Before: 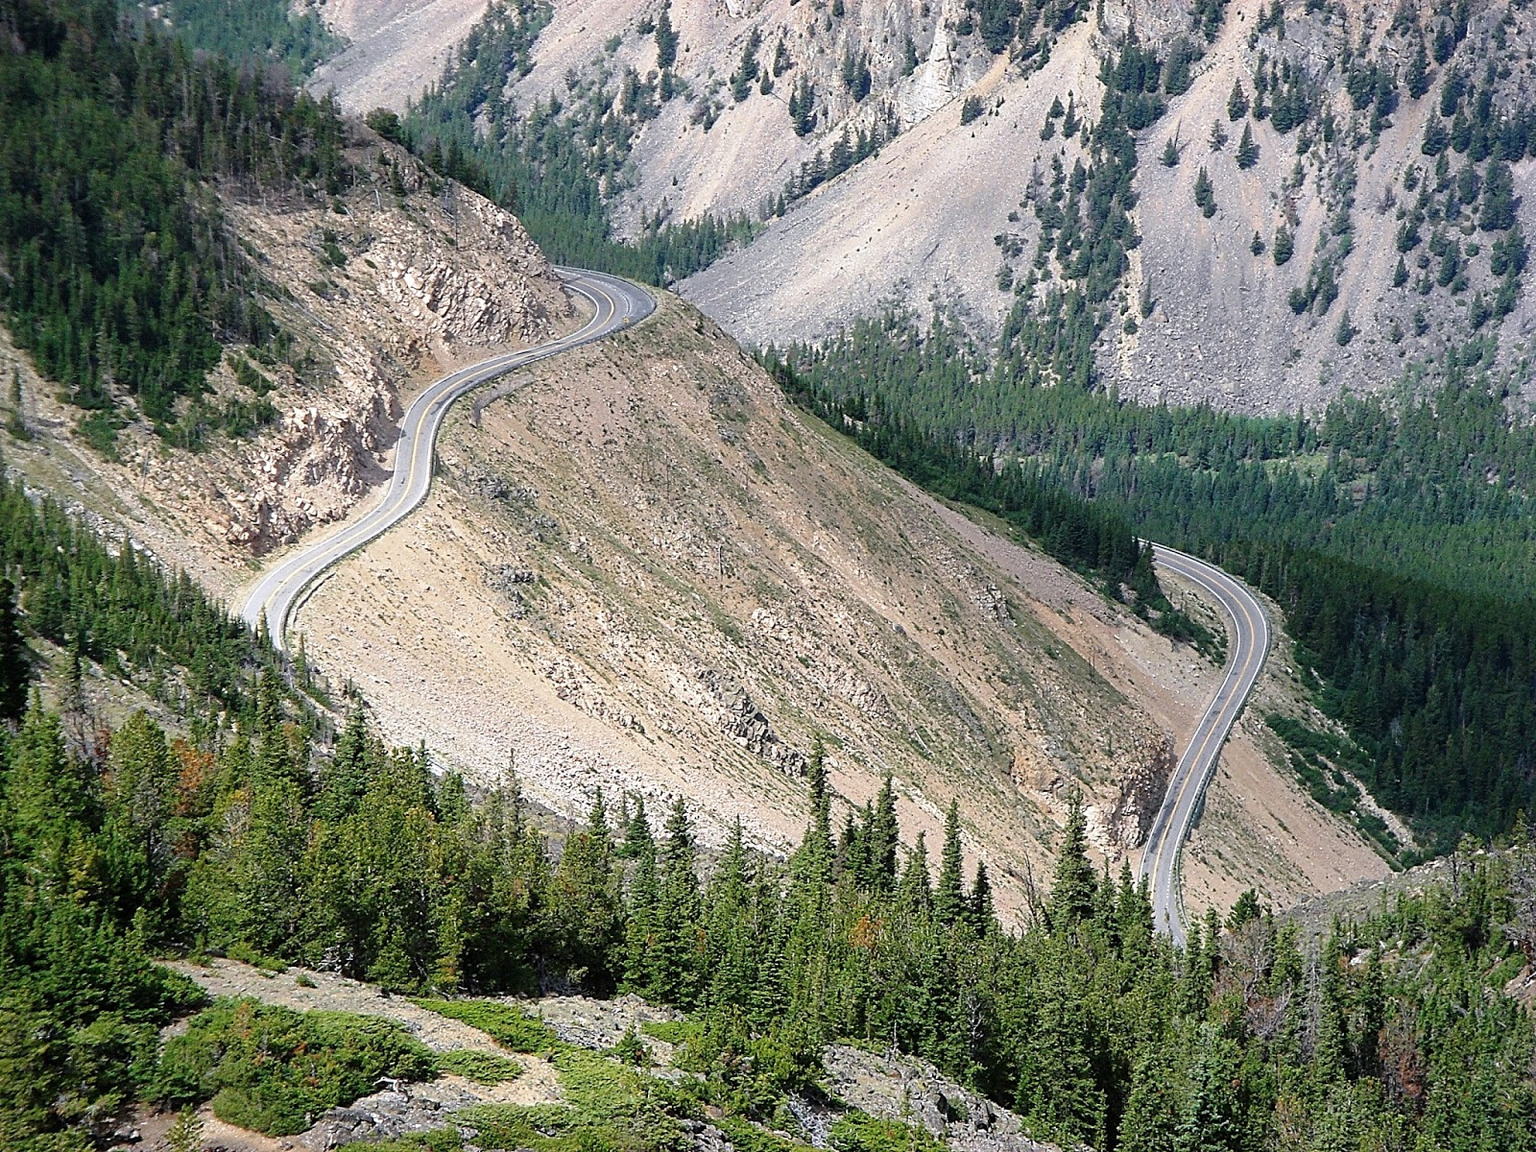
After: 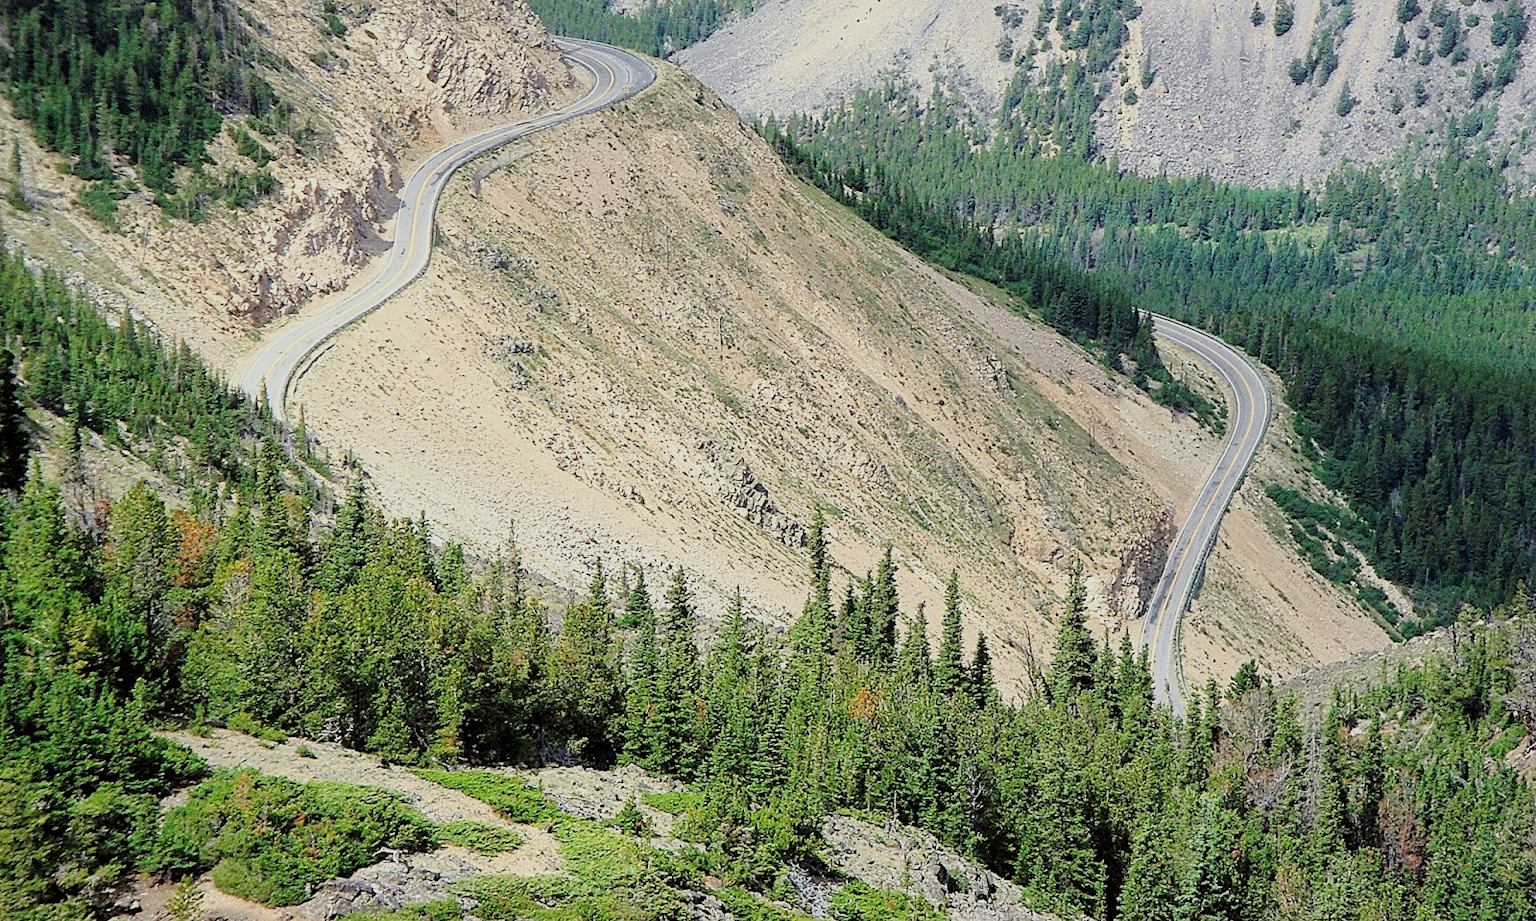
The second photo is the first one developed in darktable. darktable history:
color correction: highlights a* -4.28, highlights b* 6.53
local contrast: mode bilateral grid, contrast 10, coarseness 25, detail 115%, midtone range 0.2
crop and rotate: top 19.998%
tone curve: curves: ch0 [(0.013, 0) (0.061, 0.068) (0.239, 0.256) (0.502, 0.505) (0.683, 0.676) (0.761, 0.773) (0.858, 0.858) (0.987, 0.945)]; ch1 [(0, 0) (0.172, 0.123) (0.304, 0.267) (0.414, 0.395) (0.472, 0.473) (0.502, 0.508) (0.521, 0.528) (0.583, 0.595) (0.654, 0.673) (0.728, 0.761) (1, 1)]; ch2 [(0, 0) (0.411, 0.424) (0.485, 0.476) (0.502, 0.502) (0.553, 0.557) (0.57, 0.576) (1, 1)], color space Lab, independent channels, preserve colors none
exposure: black level correction 0, exposure 0.7 EV, compensate exposure bias true, compensate highlight preservation false
filmic rgb: black relative exposure -7.65 EV, white relative exposure 4.56 EV, hardness 3.61, contrast 1.05
color balance: contrast -15%
